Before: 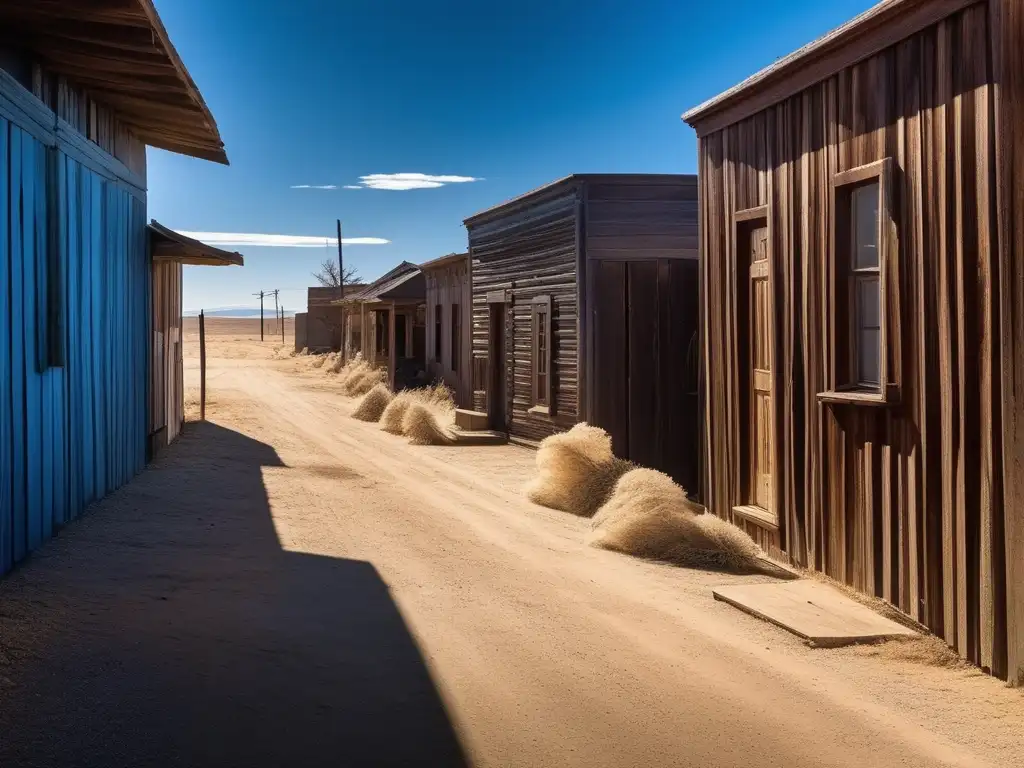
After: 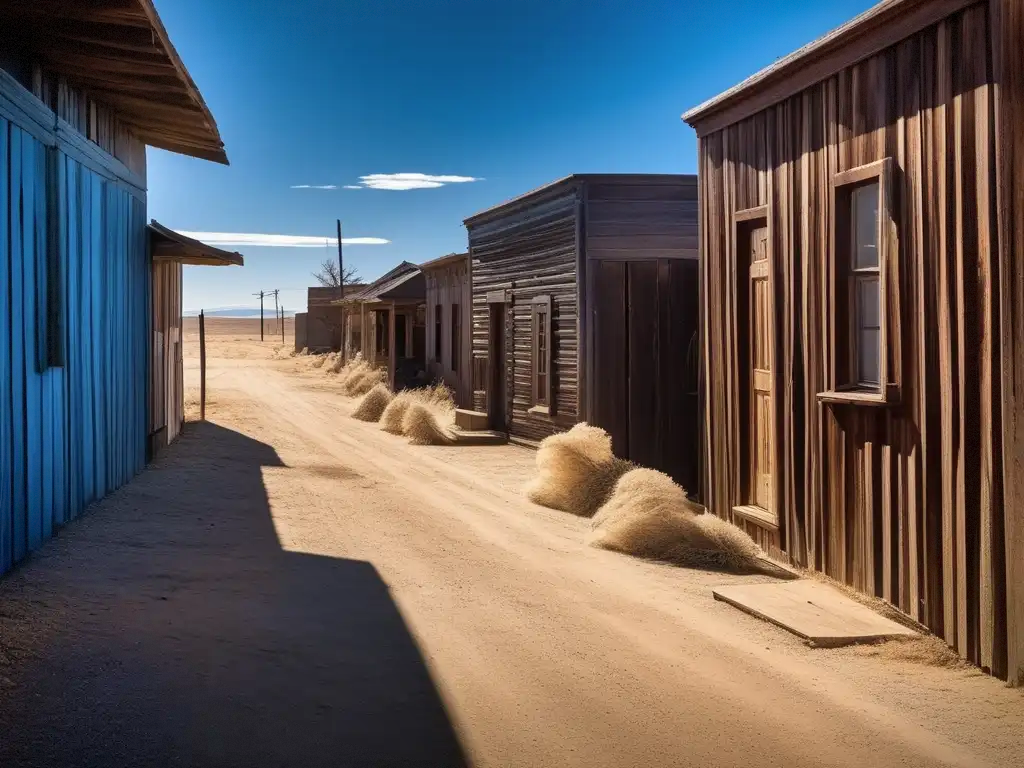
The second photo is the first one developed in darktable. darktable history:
shadows and highlights: soften with gaussian
vignetting: fall-off start 89.44%, fall-off radius 43.39%, saturation 0.047, width/height ratio 1.163, dithering 8-bit output
